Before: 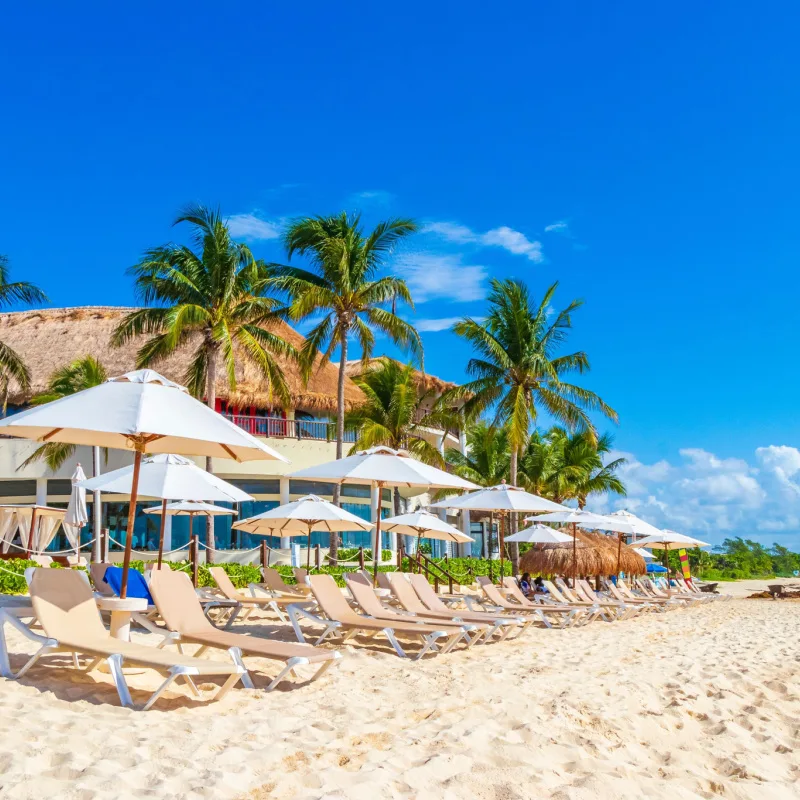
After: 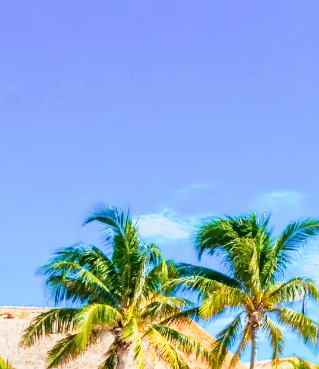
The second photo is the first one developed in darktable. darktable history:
tone curve: curves: ch0 [(0, 0) (0.003, 0.003) (0.011, 0.012) (0.025, 0.028) (0.044, 0.049) (0.069, 0.091) (0.1, 0.144) (0.136, 0.21) (0.177, 0.277) (0.224, 0.352) (0.277, 0.433) (0.335, 0.523) (0.399, 0.613) (0.468, 0.702) (0.543, 0.79) (0.623, 0.867) (0.709, 0.916) (0.801, 0.946) (0.898, 0.972) (1, 1)], preserve colors none
crop and rotate: left 11.31%, top 0.098%, right 48.699%, bottom 53.689%
